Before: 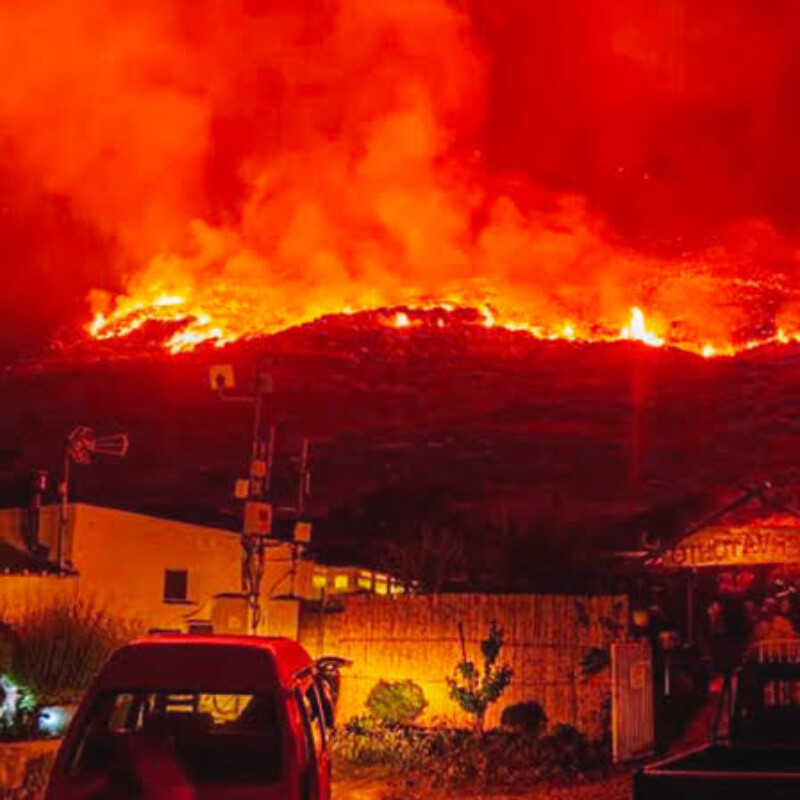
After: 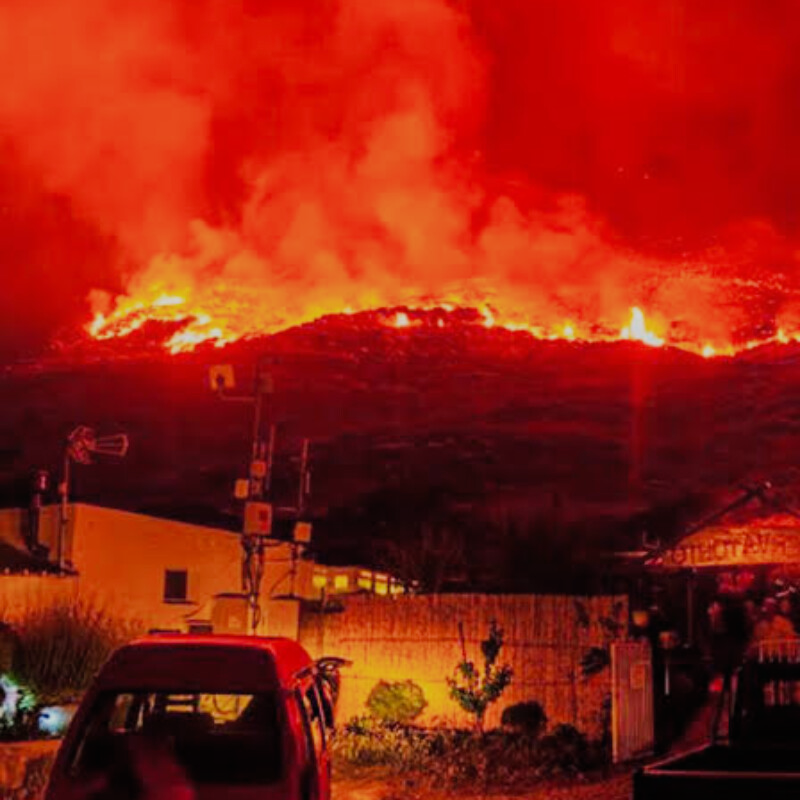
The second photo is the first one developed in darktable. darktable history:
filmic rgb: black relative exposure -7.65 EV, white relative exposure 4.56 EV, hardness 3.61
bloom: size 38%, threshold 95%, strength 30%
